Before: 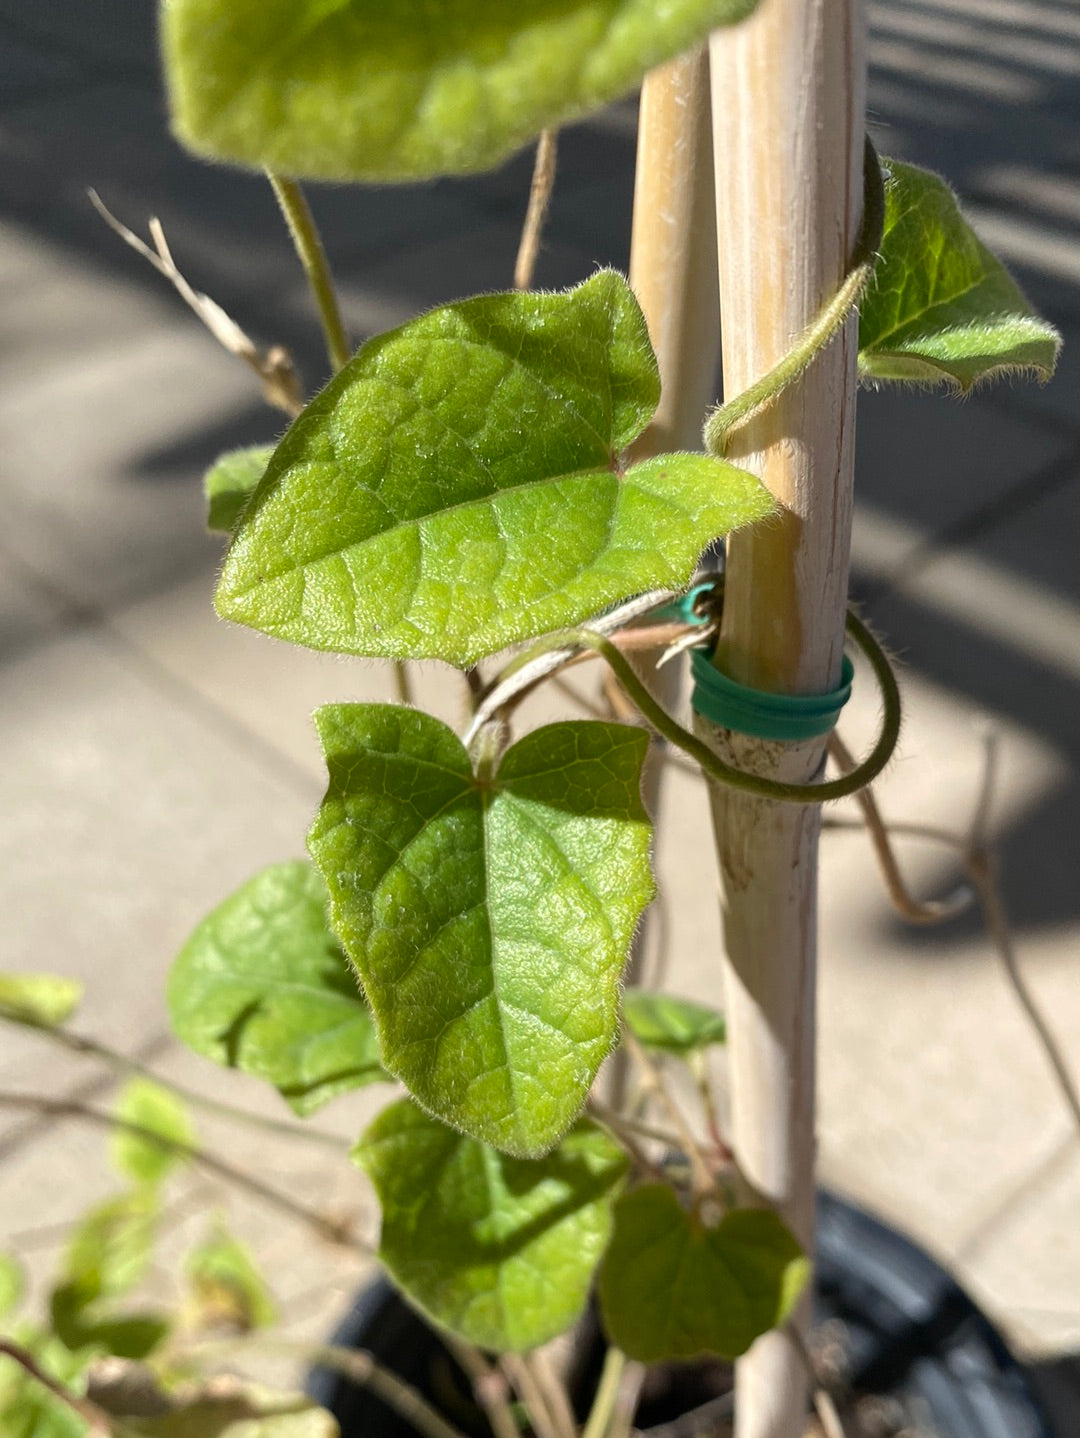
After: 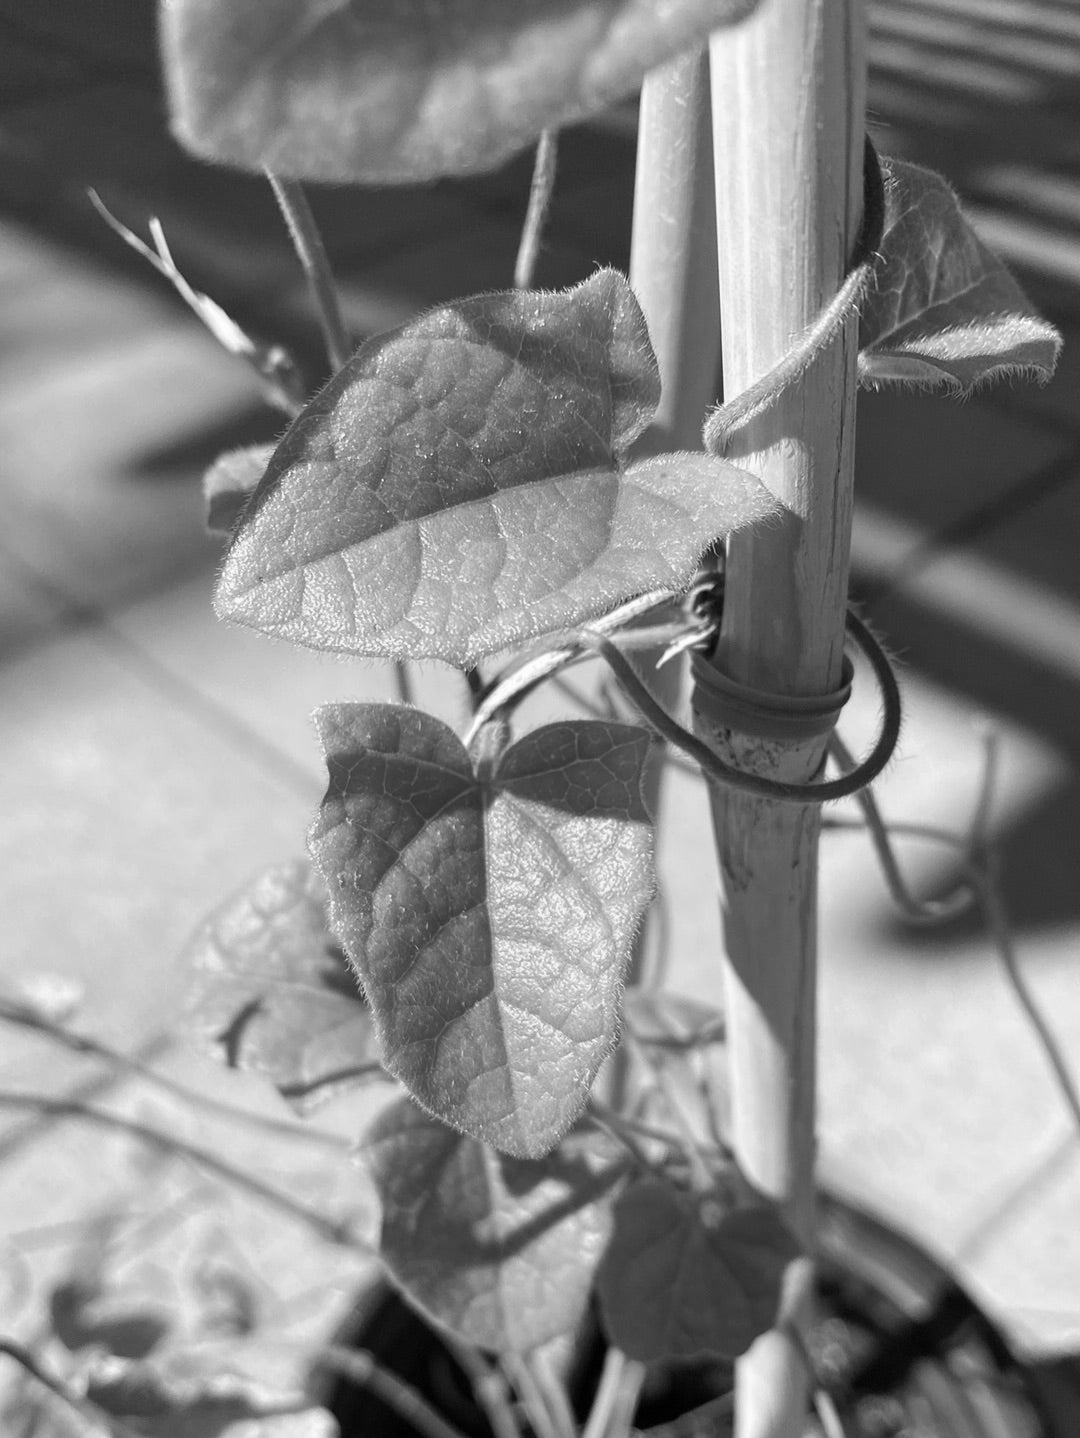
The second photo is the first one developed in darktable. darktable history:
monochrome: on, module defaults
white balance: red 0.98, blue 1.034
